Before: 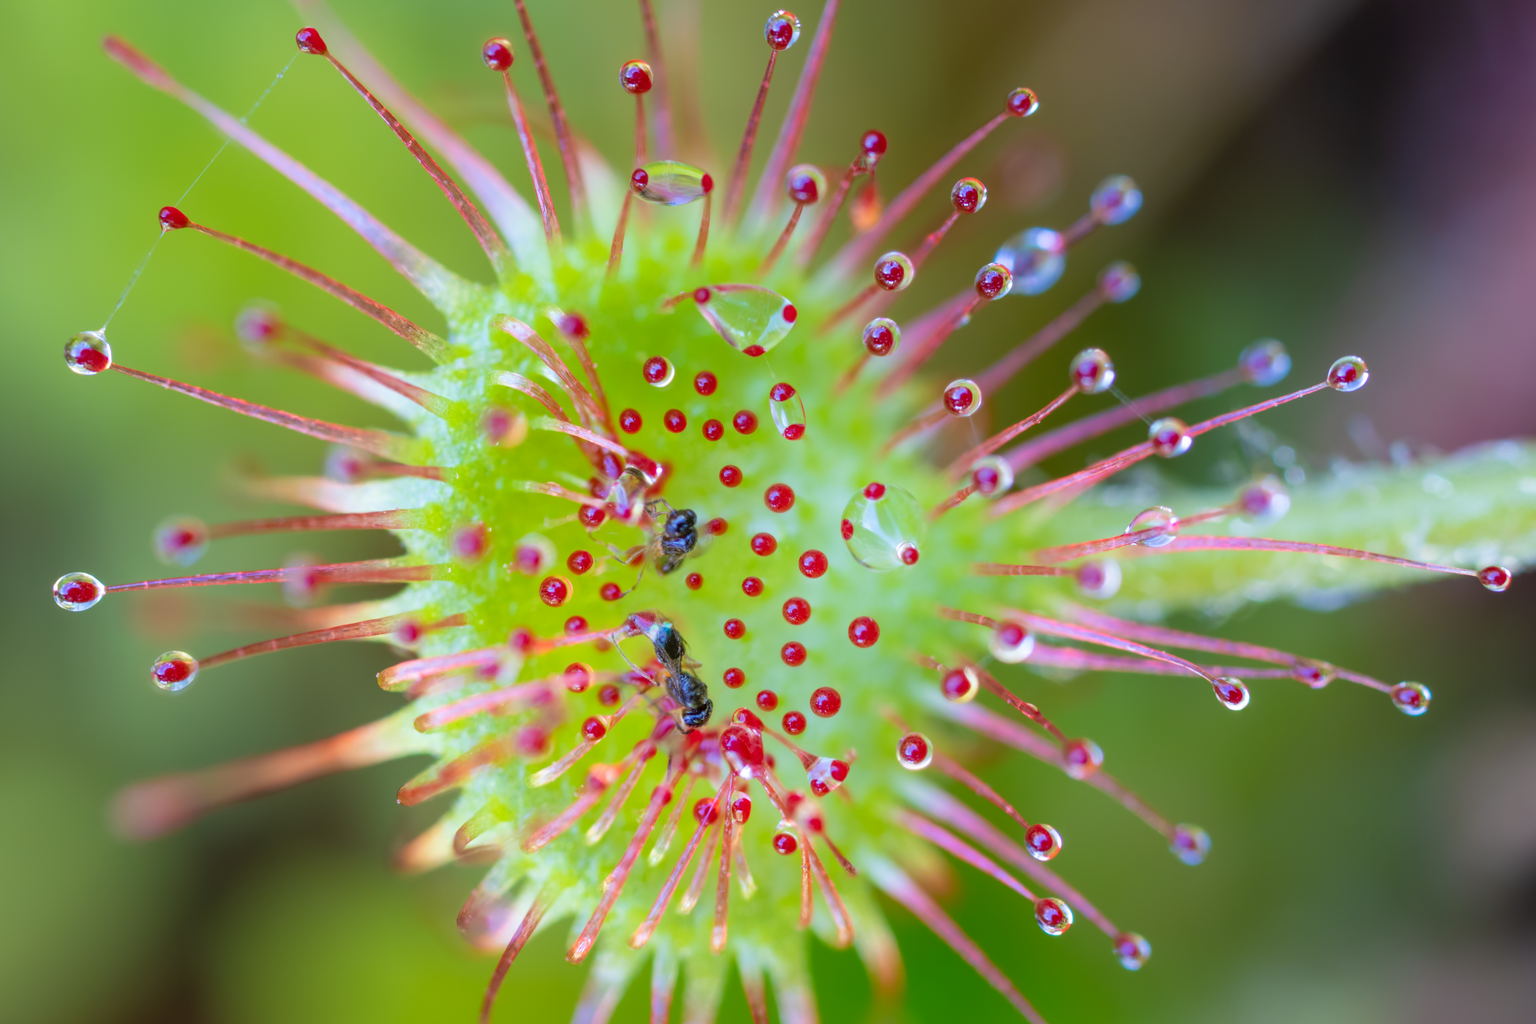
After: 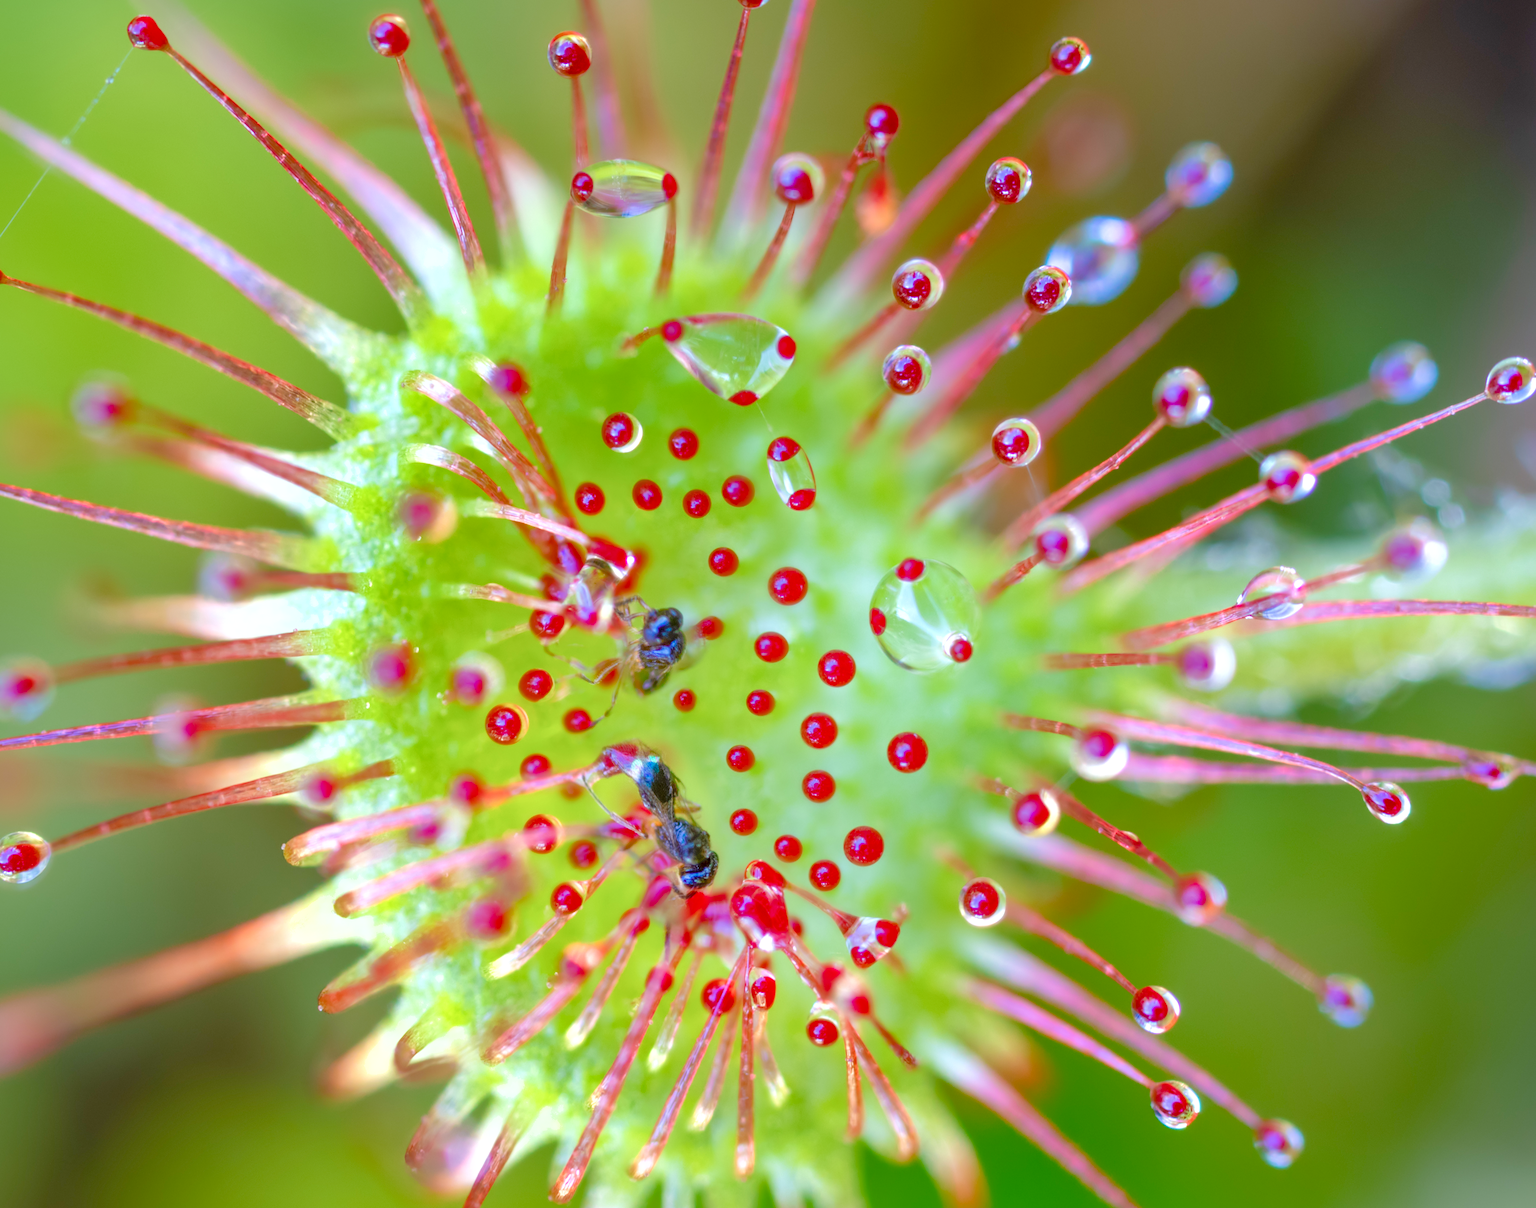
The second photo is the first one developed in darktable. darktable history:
shadows and highlights: on, module defaults
rotate and perspective: rotation -3.52°, crop left 0.036, crop right 0.964, crop top 0.081, crop bottom 0.919
color balance rgb: perceptual saturation grading › global saturation 20%, perceptual saturation grading › highlights -50%, perceptual saturation grading › shadows 30%, perceptual brilliance grading › global brilliance 10%, perceptual brilliance grading › shadows 15%
tone equalizer: on, module defaults
crop and rotate: left 9.597%, right 10.195%
